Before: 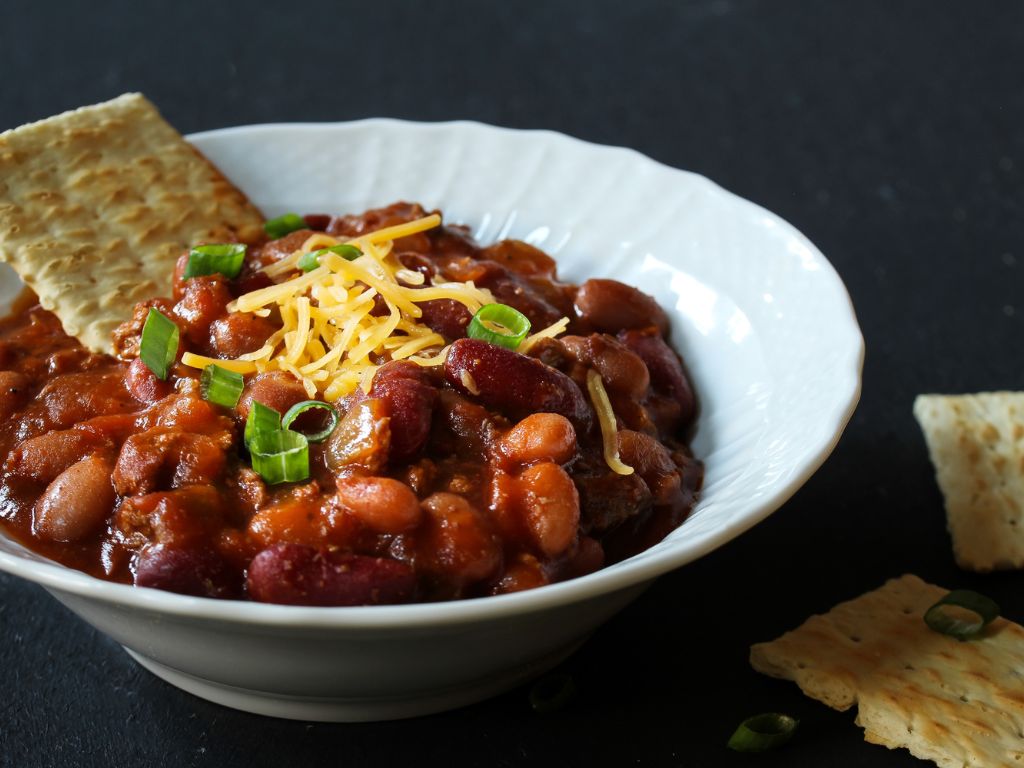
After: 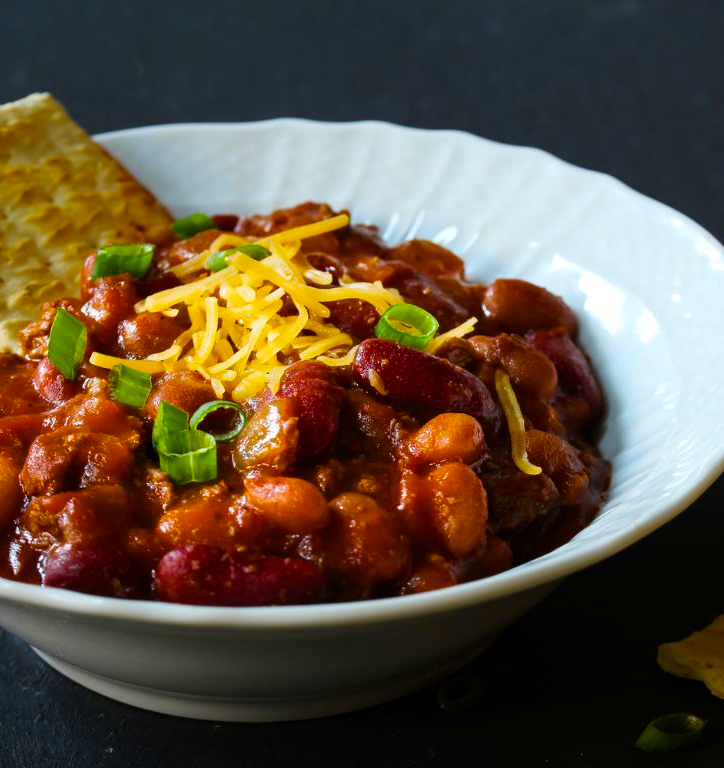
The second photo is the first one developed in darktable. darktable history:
color balance rgb: linear chroma grading › global chroma 10%, perceptual saturation grading › global saturation 30%, global vibrance 10%
crop and rotate: left 9.061%, right 20.142%
